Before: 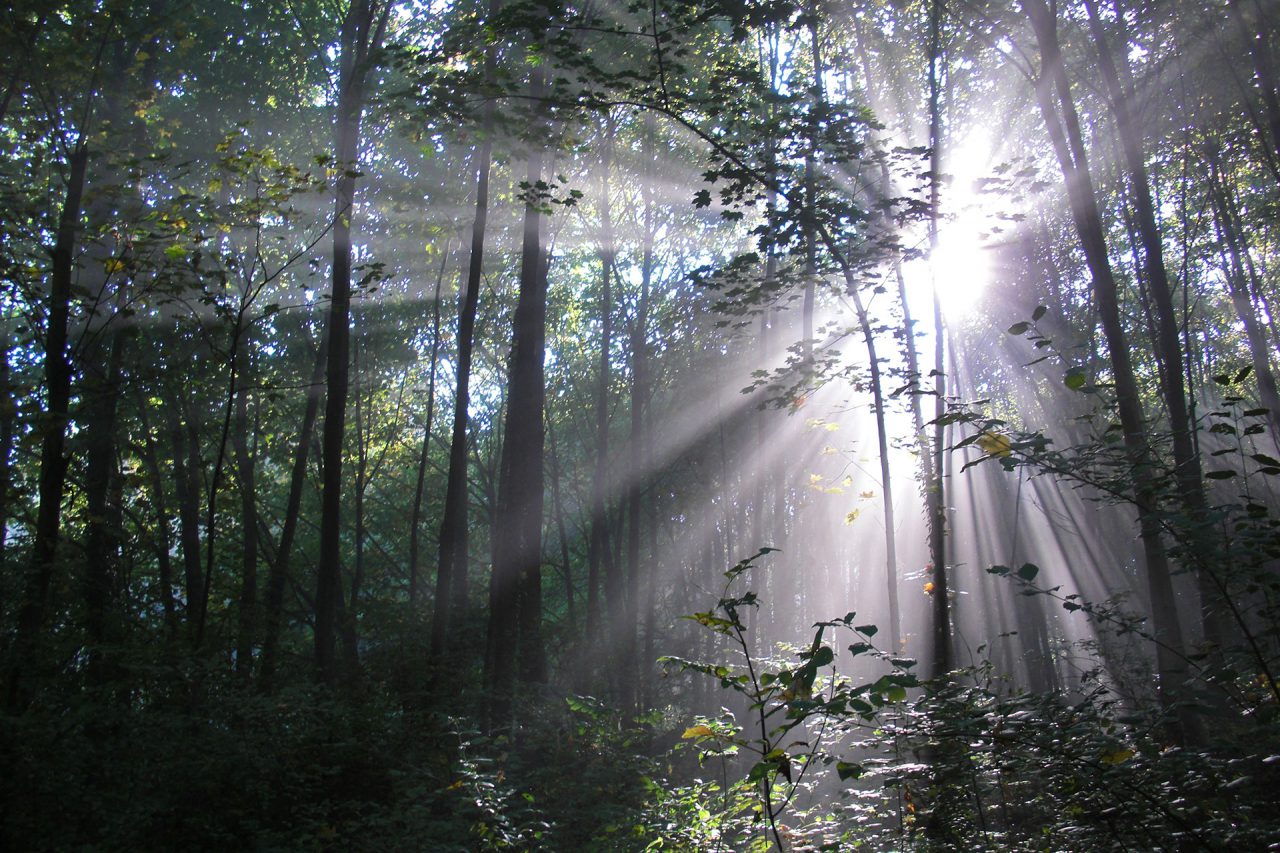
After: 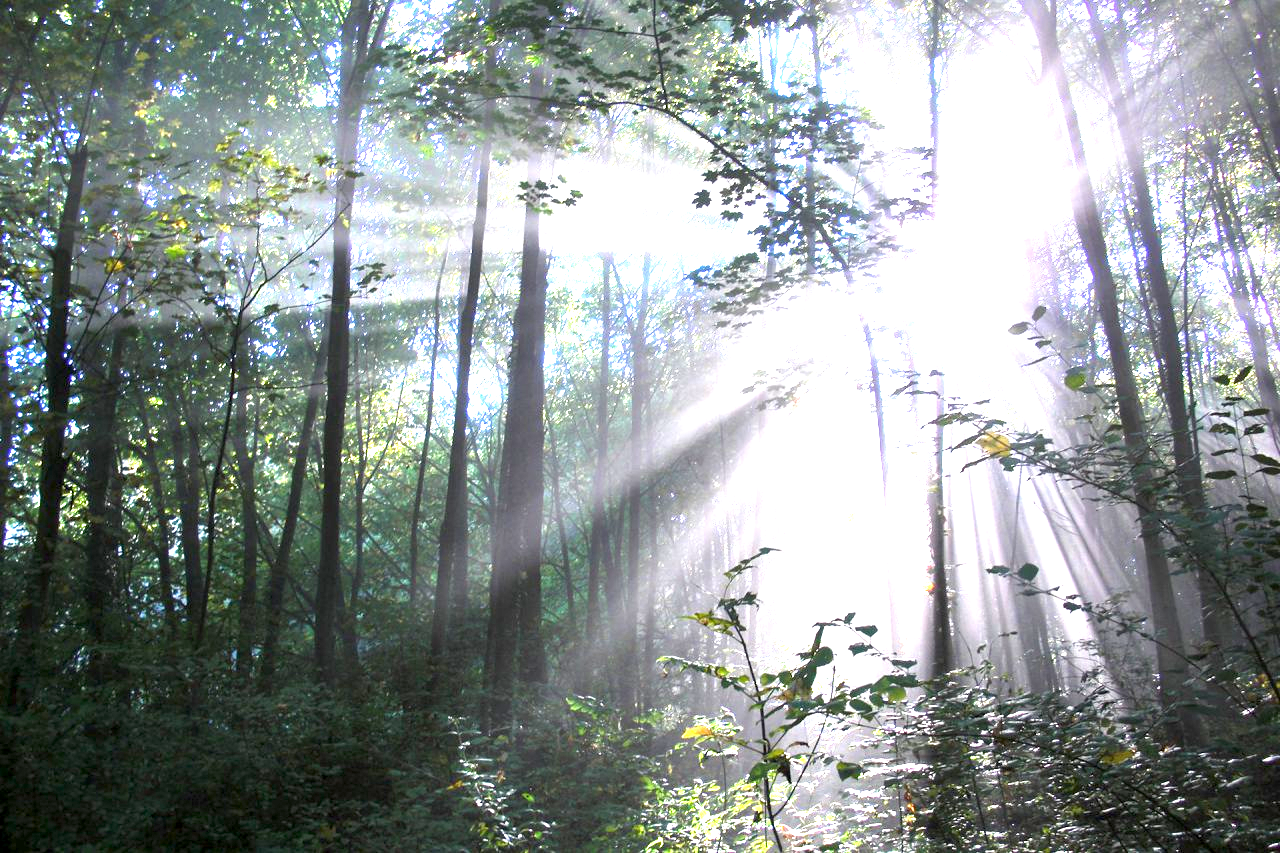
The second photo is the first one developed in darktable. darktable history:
exposure: black level correction 0.001, exposure 1.995 EV, compensate highlight preservation false
